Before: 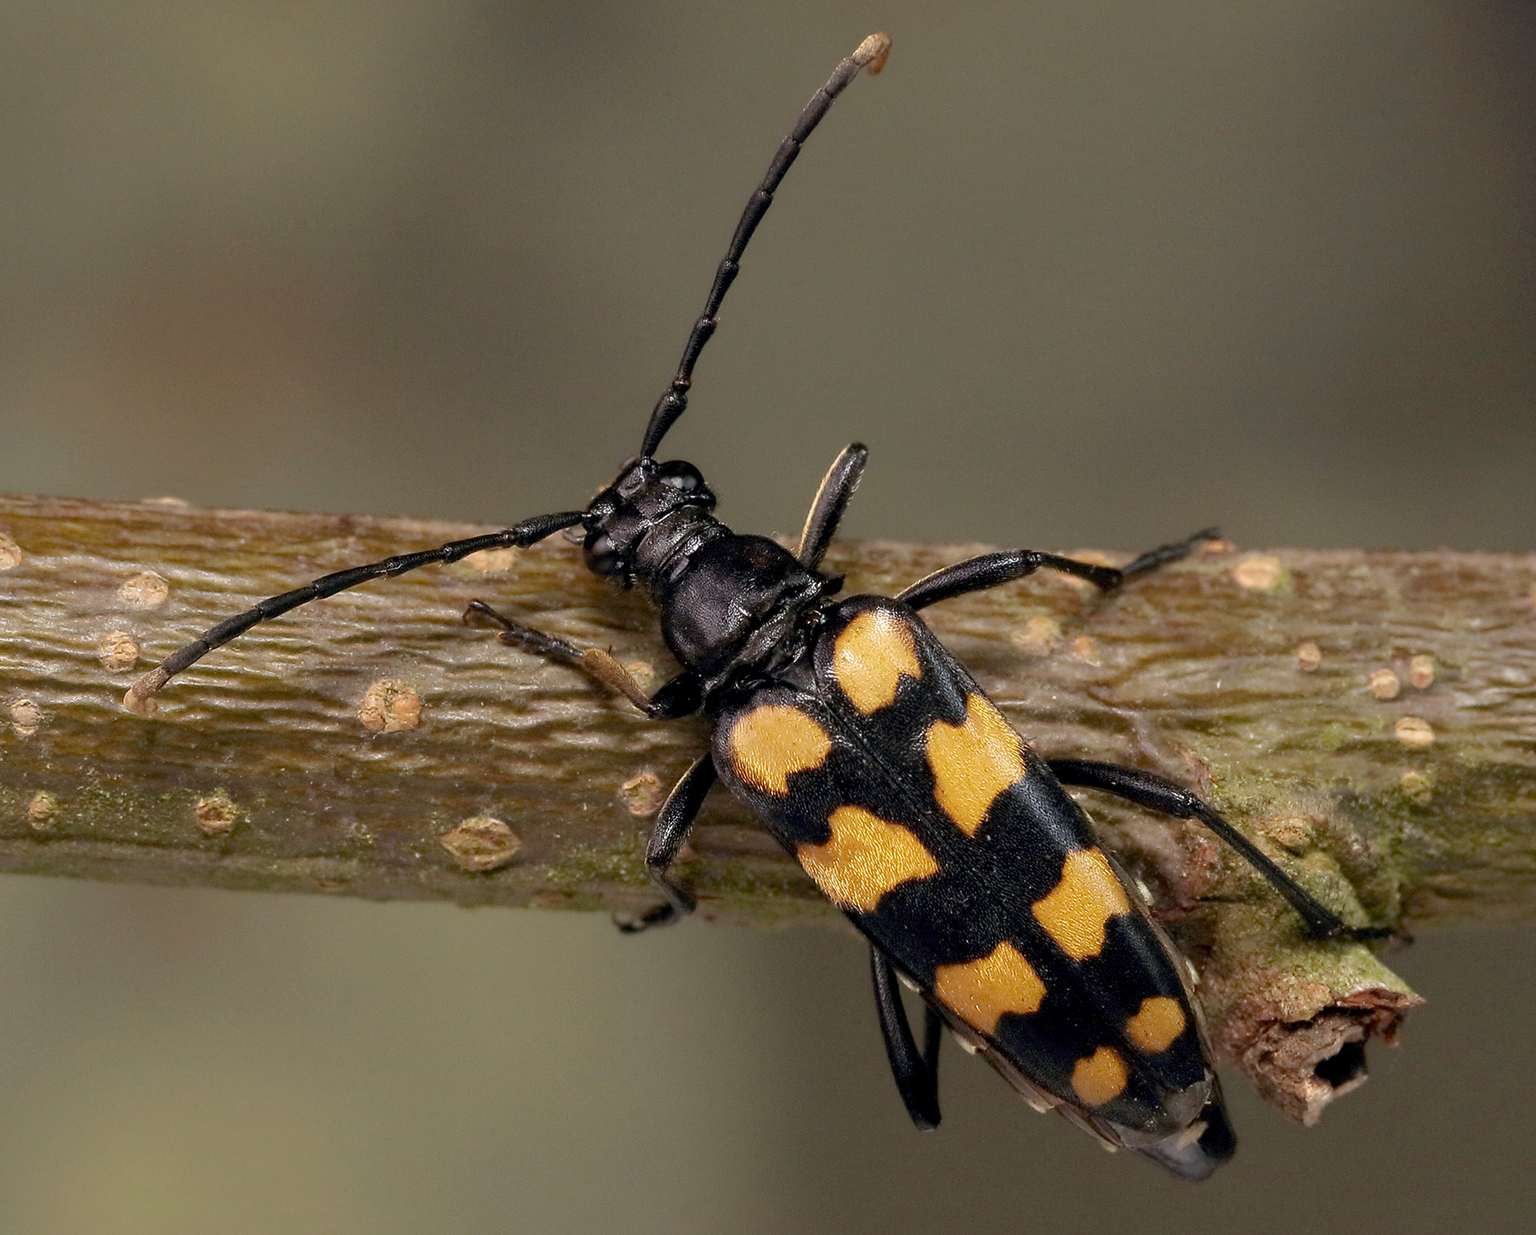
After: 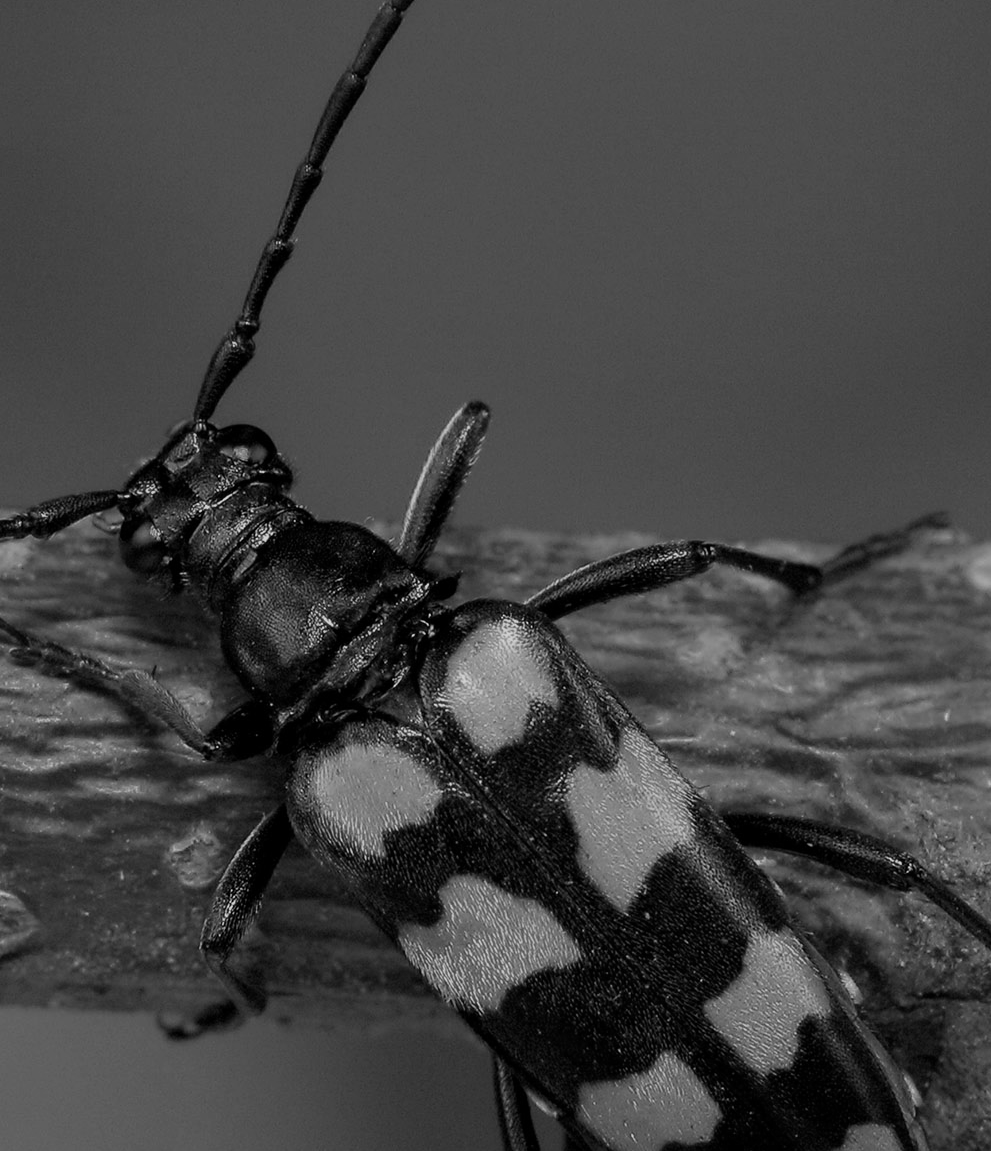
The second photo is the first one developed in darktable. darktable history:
exposure: exposure -0.59 EV, compensate exposure bias true, compensate highlight preservation false
color calibration: output gray [0.23, 0.37, 0.4, 0], illuminant as shot in camera, x 0.358, y 0.373, temperature 4628.91 K
crop: left 32.038%, top 10.94%, right 18.409%, bottom 17.421%
